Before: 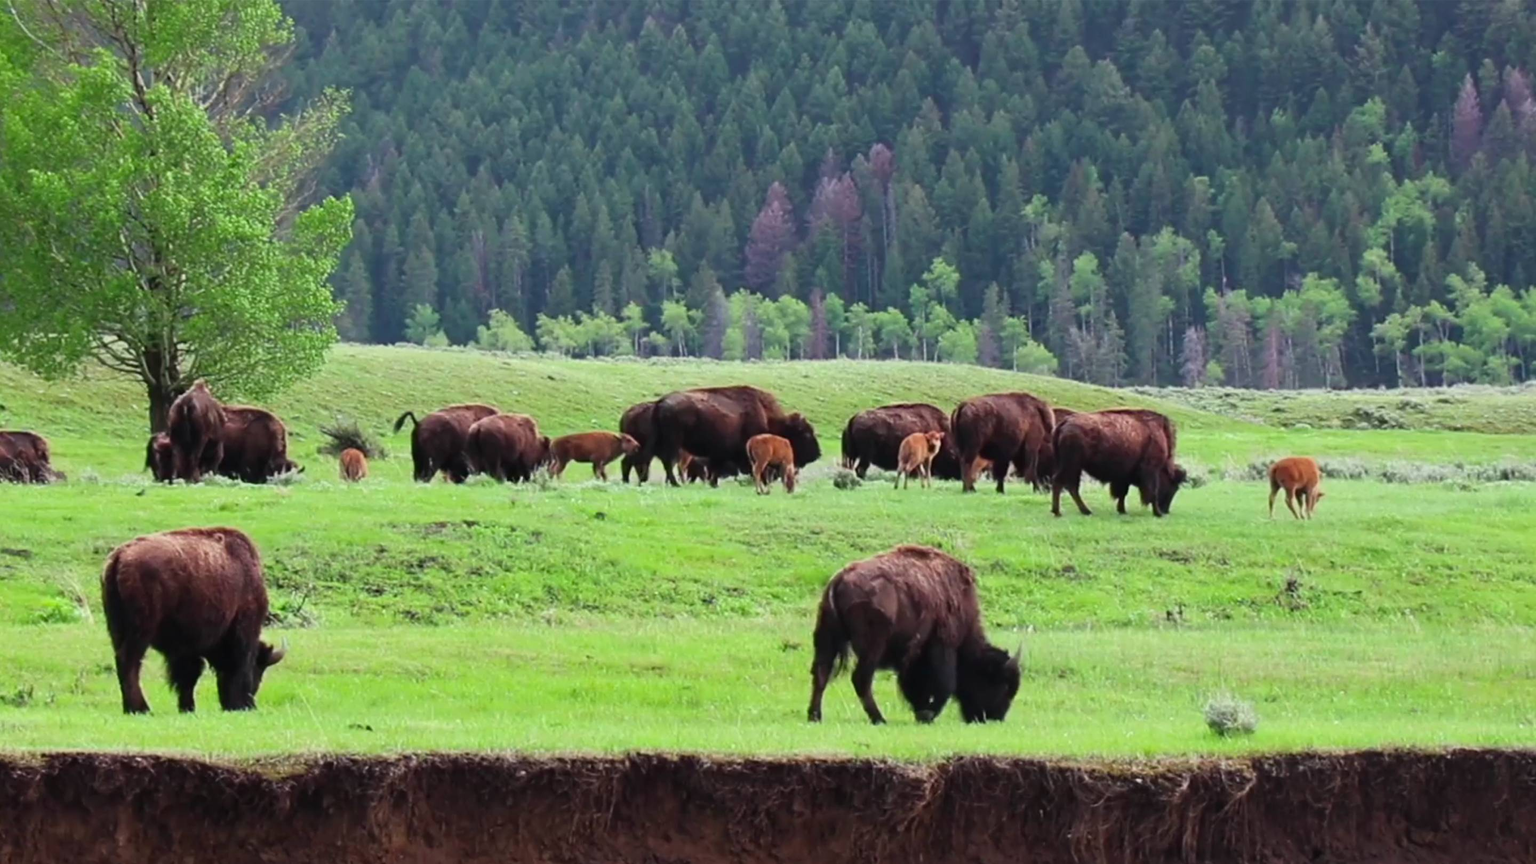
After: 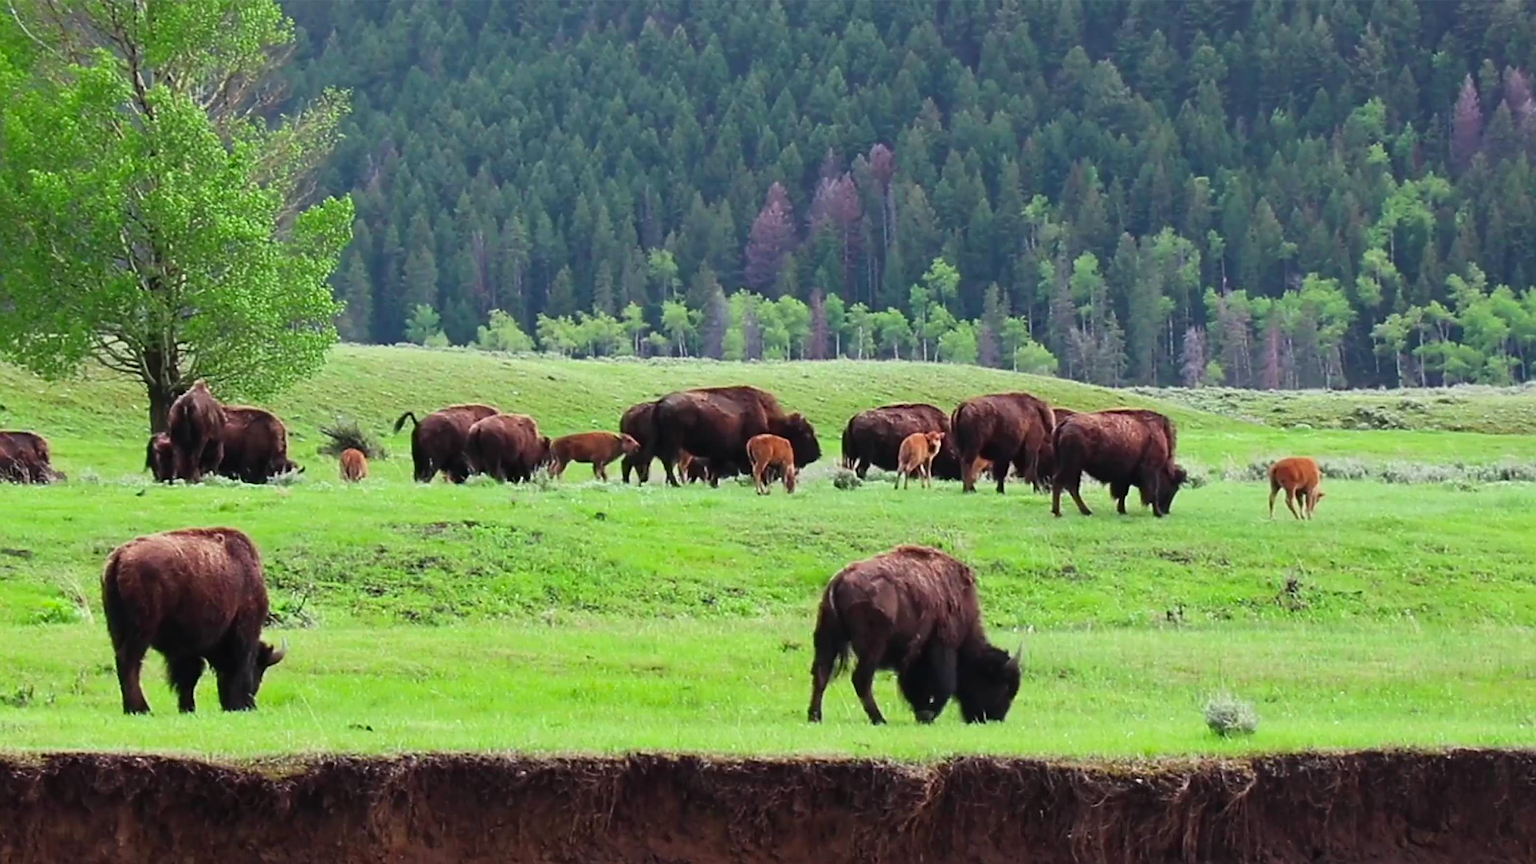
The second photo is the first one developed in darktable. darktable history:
sharpen: radius 1.4, amount 1.25, threshold 0.7
color correction: saturation 1.1
